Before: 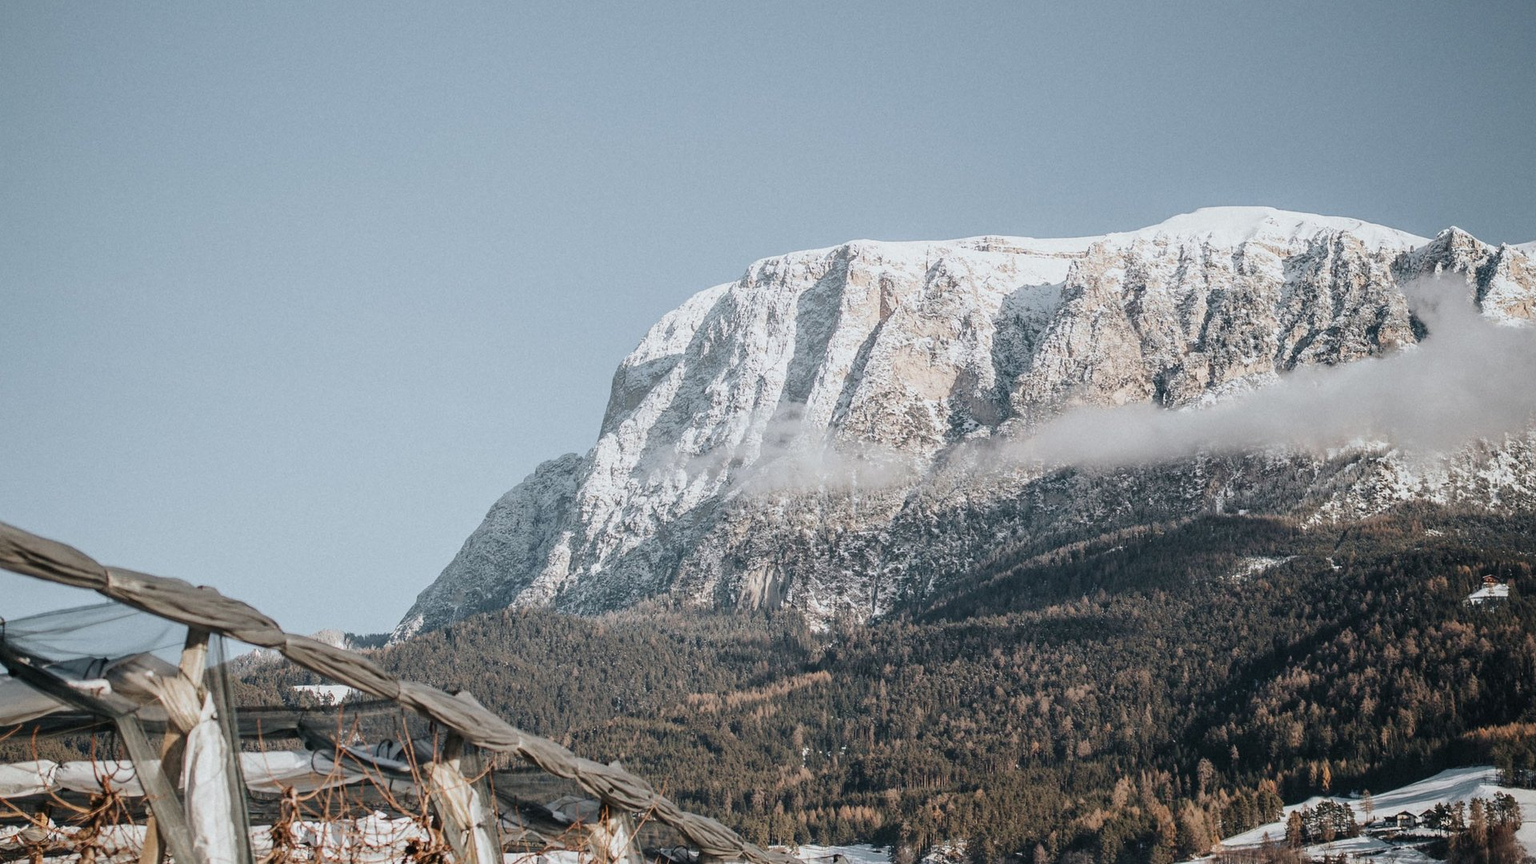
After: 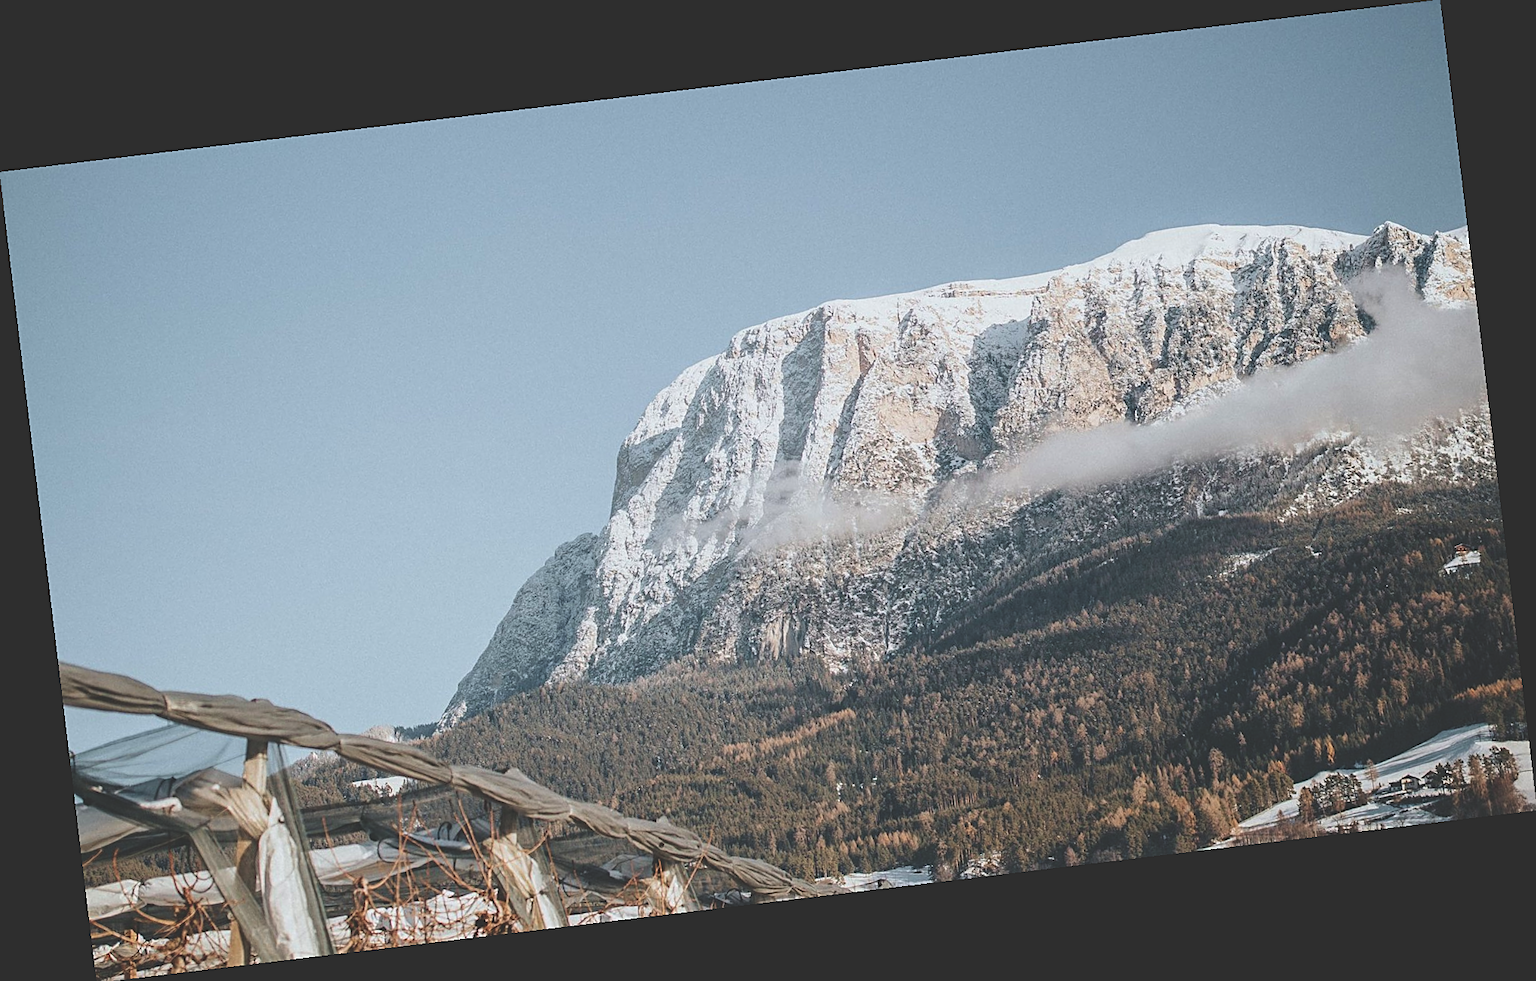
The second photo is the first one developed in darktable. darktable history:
sharpen: on, module defaults
rotate and perspective: rotation -6.83°, automatic cropping off
exposure: black level correction -0.028, compensate highlight preservation false
velvia: on, module defaults
